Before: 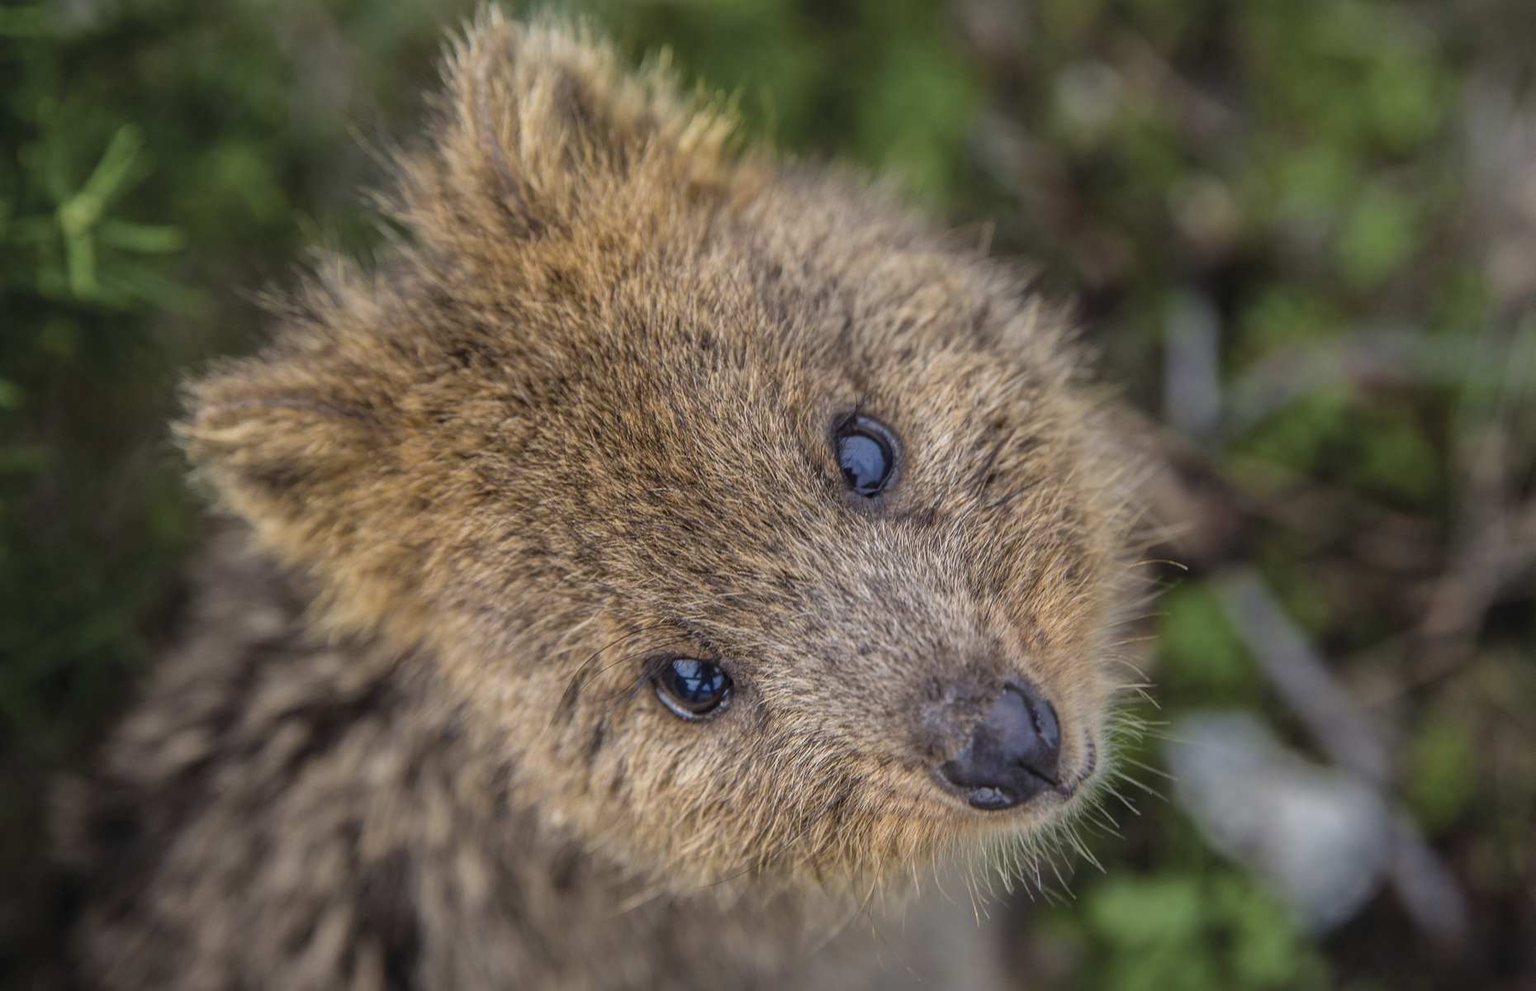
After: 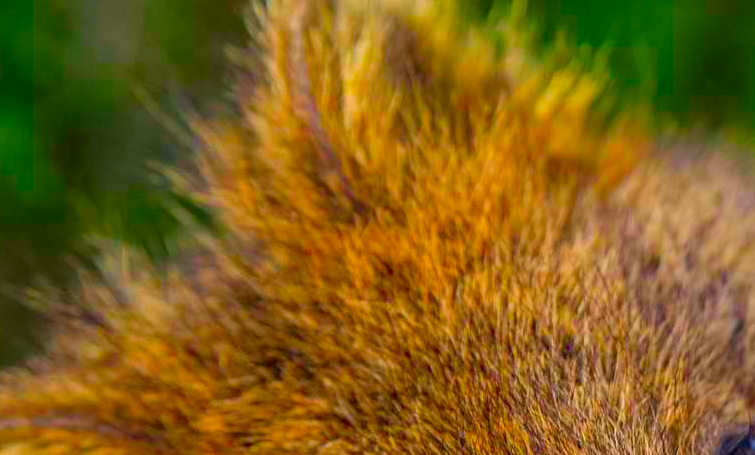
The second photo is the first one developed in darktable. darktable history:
crop: left 15.452%, top 5.459%, right 43.956%, bottom 56.62%
haze removal: compatibility mode true, adaptive false
color correction: saturation 3
